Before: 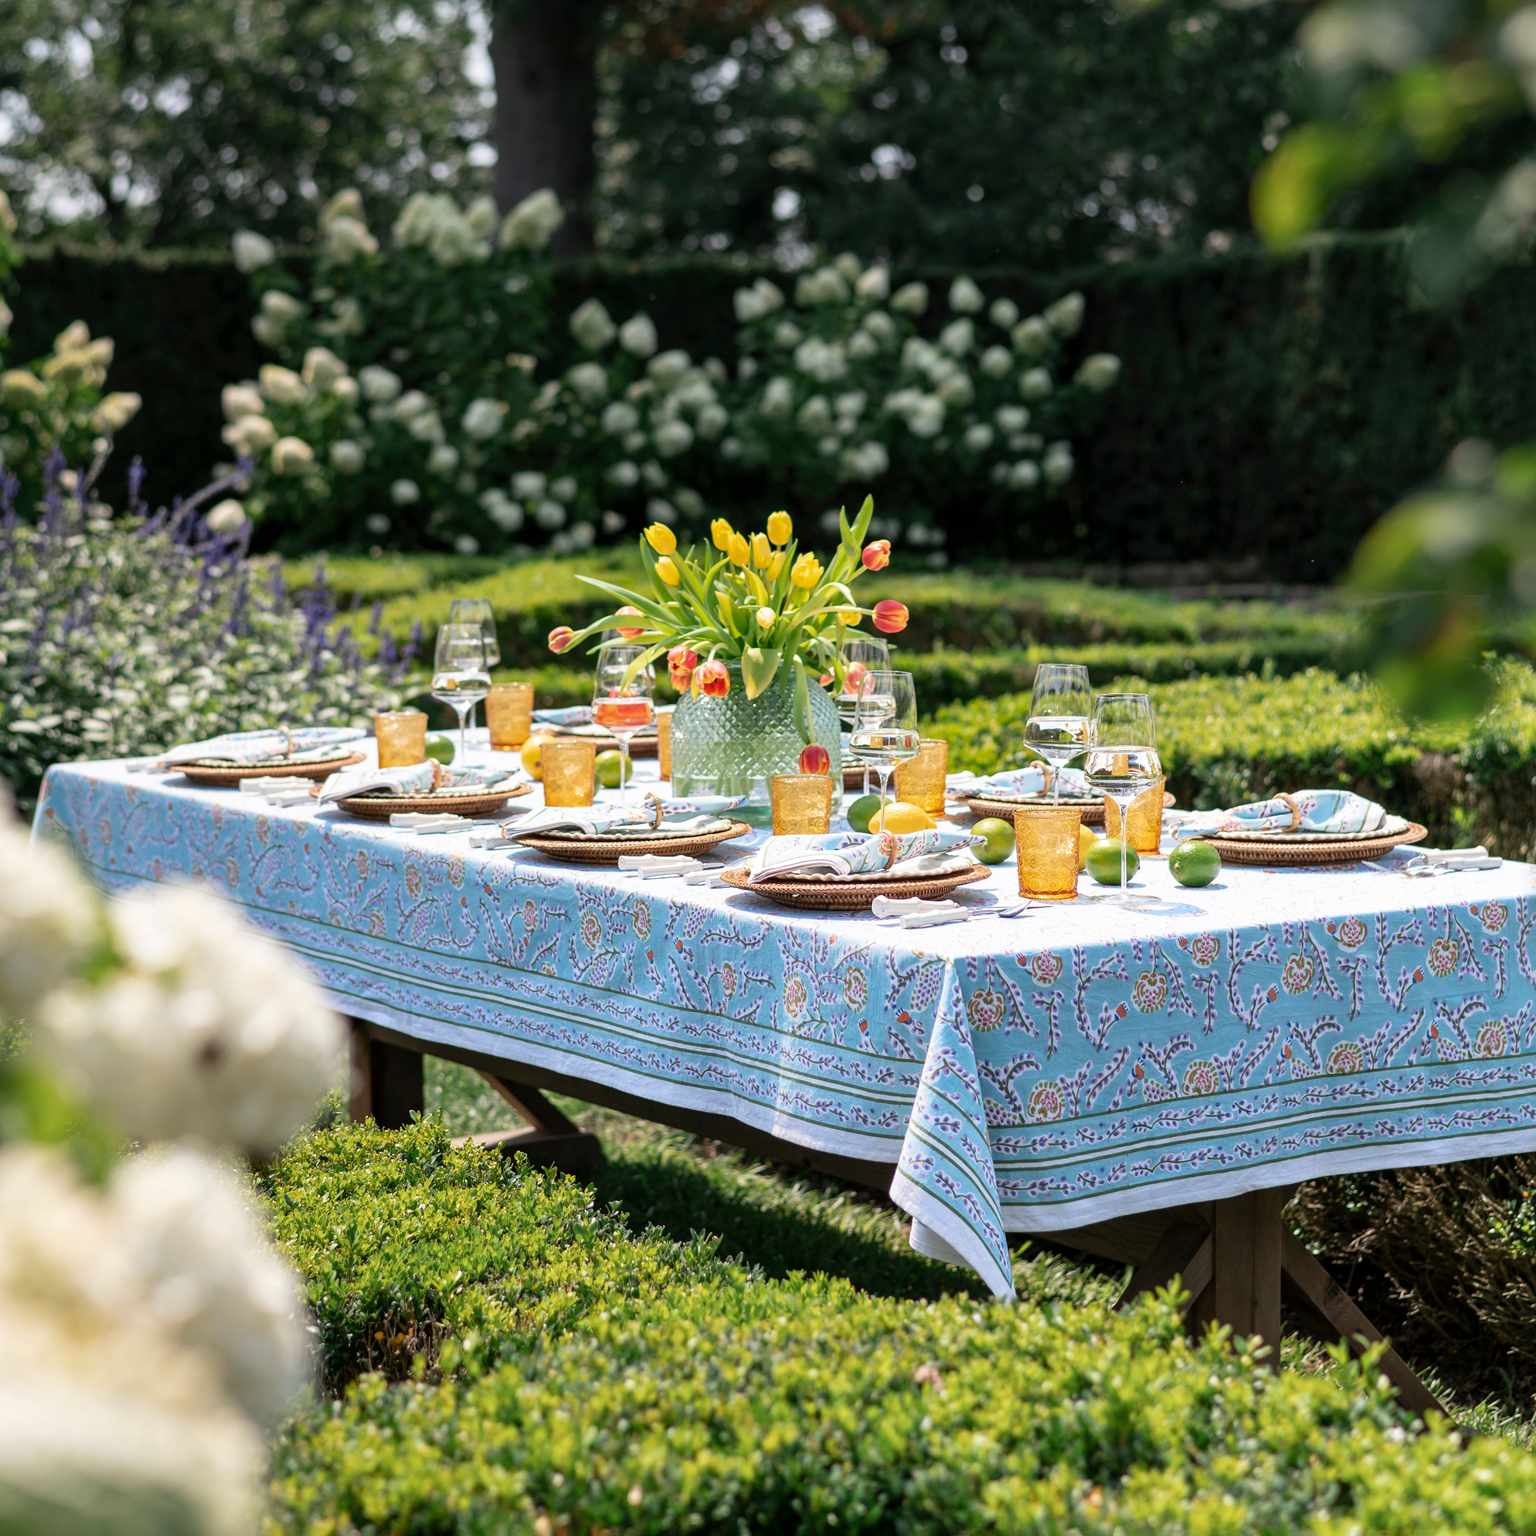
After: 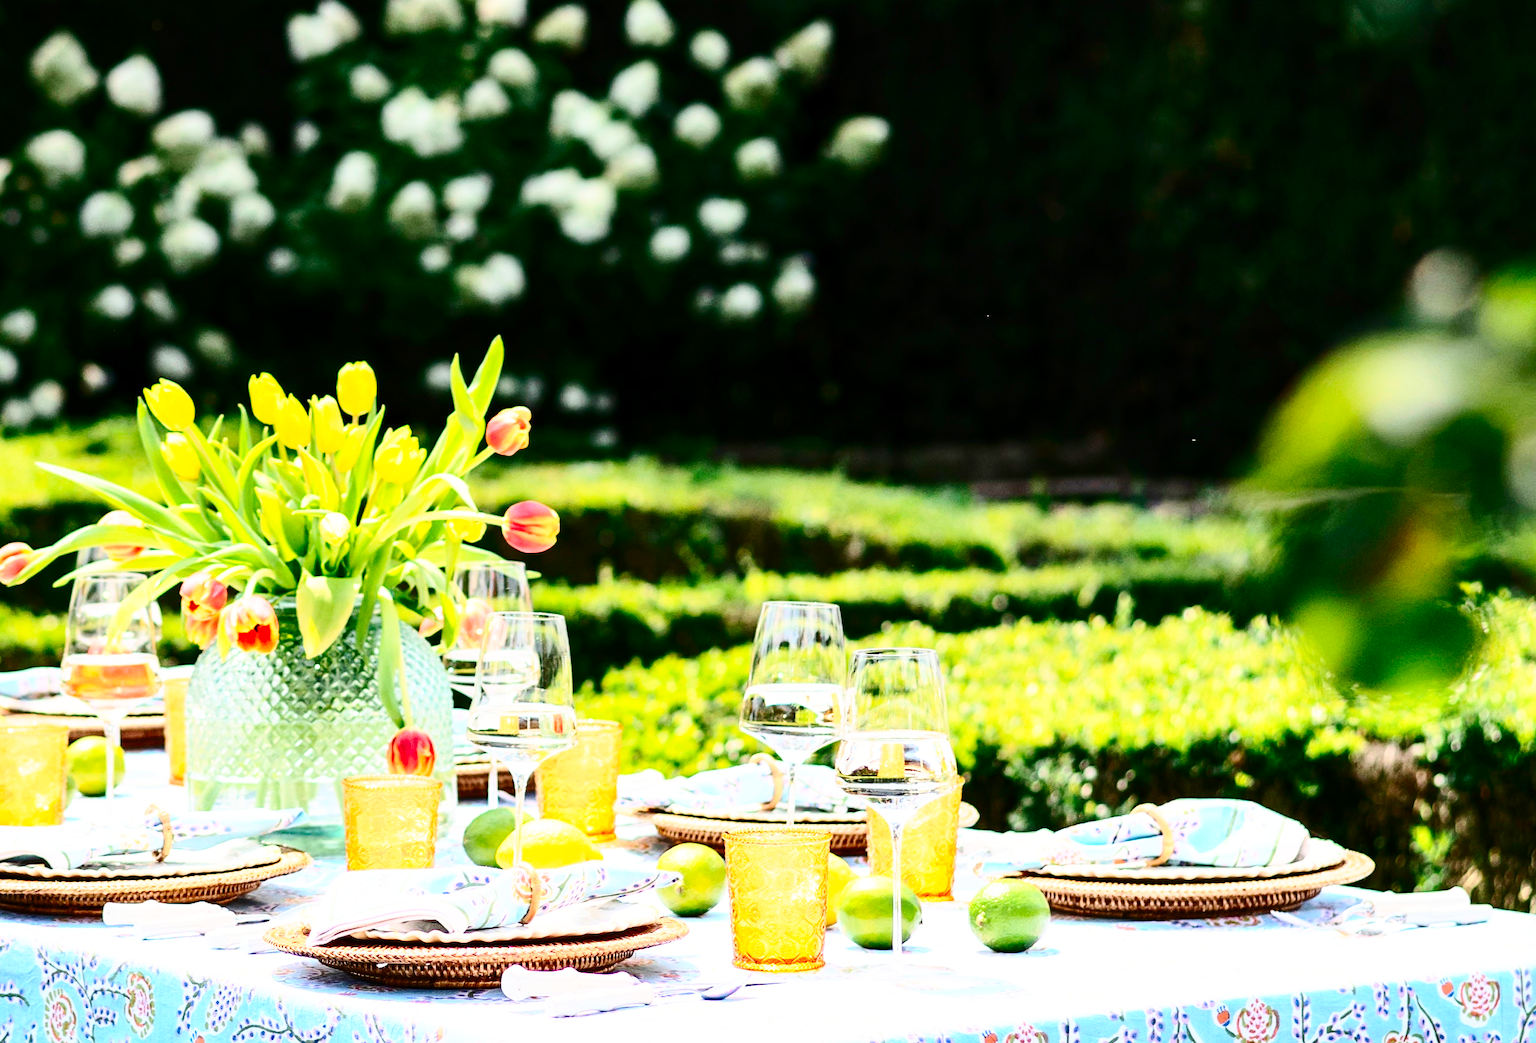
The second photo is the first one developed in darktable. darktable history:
crop: left 36.005%, top 18.293%, right 0.31%, bottom 38.444%
base curve: curves: ch0 [(0, 0) (0.028, 0.03) (0.121, 0.232) (0.46, 0.748) (0.859, 0.968) (1, 1)], preserve colors none
contrast brightness saturation: contrast 0.4, brightness 0.05, saturation 0.25
